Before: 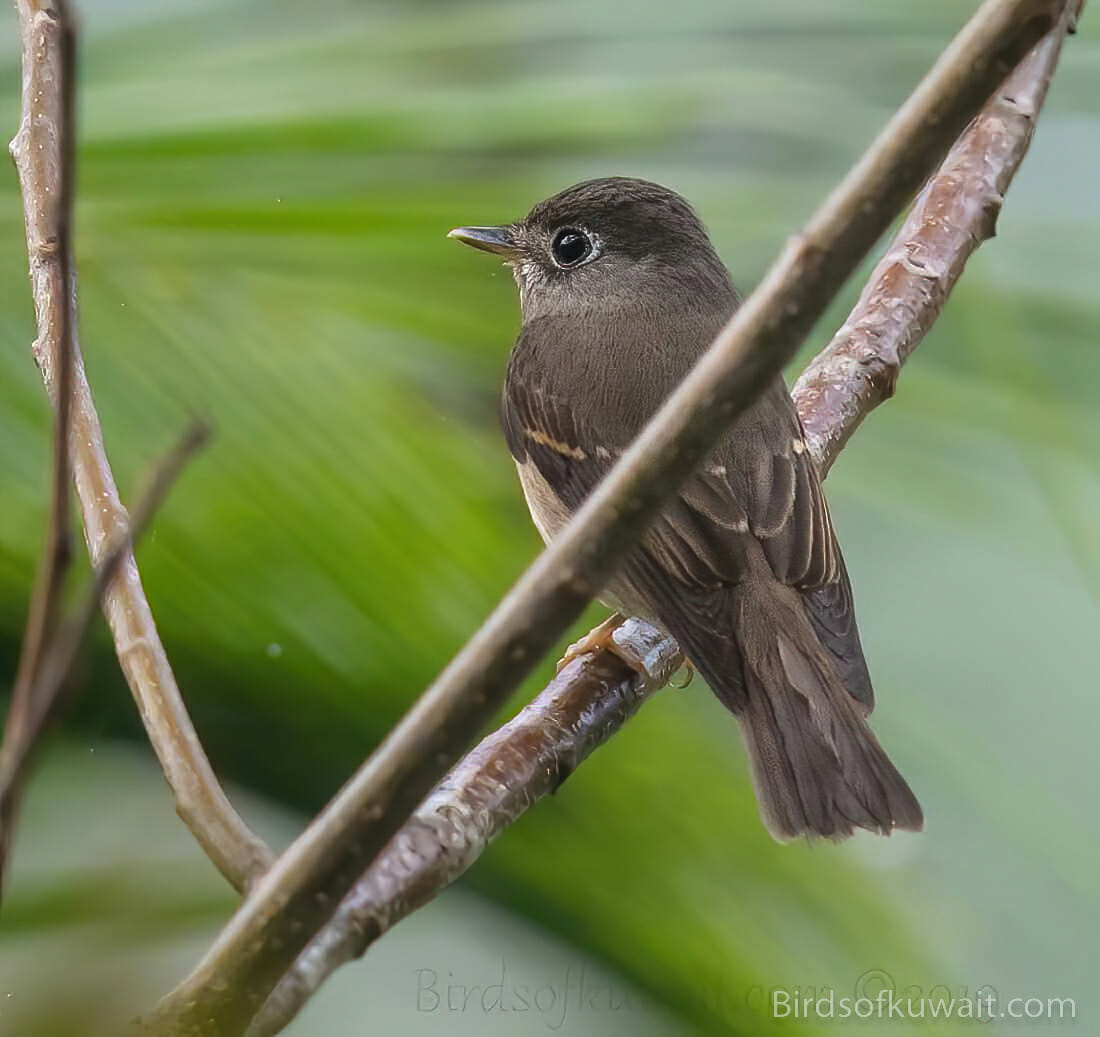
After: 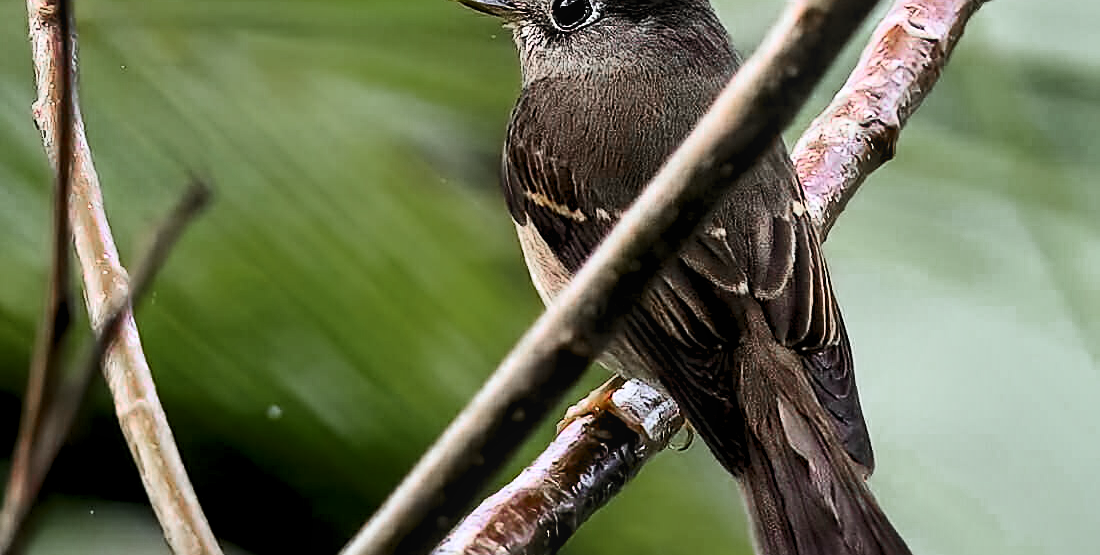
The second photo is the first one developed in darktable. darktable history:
color zones: curves: ch0 [(0, 0.48) (0.209, 0.398) (0.305, 0.332) (0.429, 0.493) (0.571, 0.5) (0.714, 0.5) (0.857, 0.5) (1, 0.48)]; ch1 [(0, 0.736) (0.143, 0.625) (0.225, 0.371) (0.429, 0.256) (0.571, 0.241) (0.714, 0.213) (0.857, 0.48) (1, 0.736)]; ch2 [(0, 0.448) (0.143, 0.498) (0.286, 0.5) (0.429, 0.5) (0.571, 0.5) (0.714, 0.5) (0.857, 0.5) (1, 0.448)]
rgb levels: levels [[0.029, 0.461, 0.922], [0, 0.5, 1], [0, 0.5, 1]]
bloom: size 13.65%, threshold 98.39%, strength 4.82%
white balance: red 0.986, blue 1.01
sharpen: on, module defaults
contrast brightness saturation: contrast 0.4, brightness 0.05, saturation 0.25
crop and rotate: top 23.043%, bottom 23.437%
shadows and highlights: radius 108.52, shadows 23.73, highlights -59.32, low approximation 0.01, soften with gaussian
